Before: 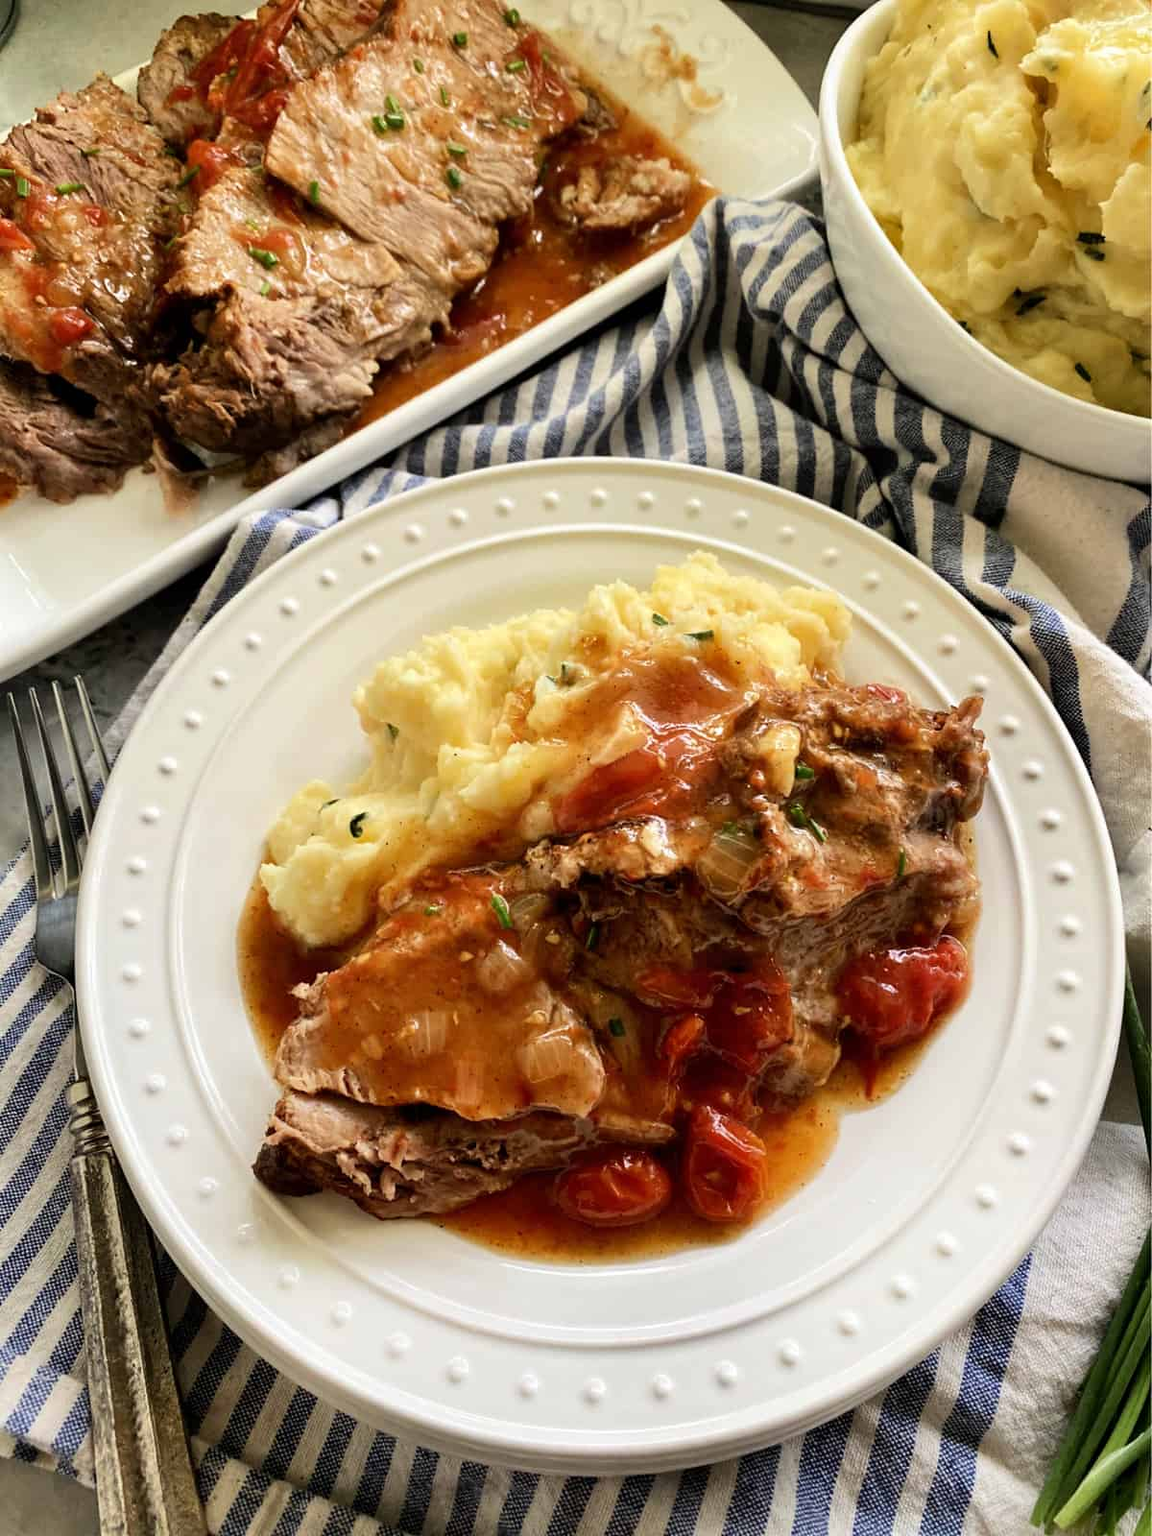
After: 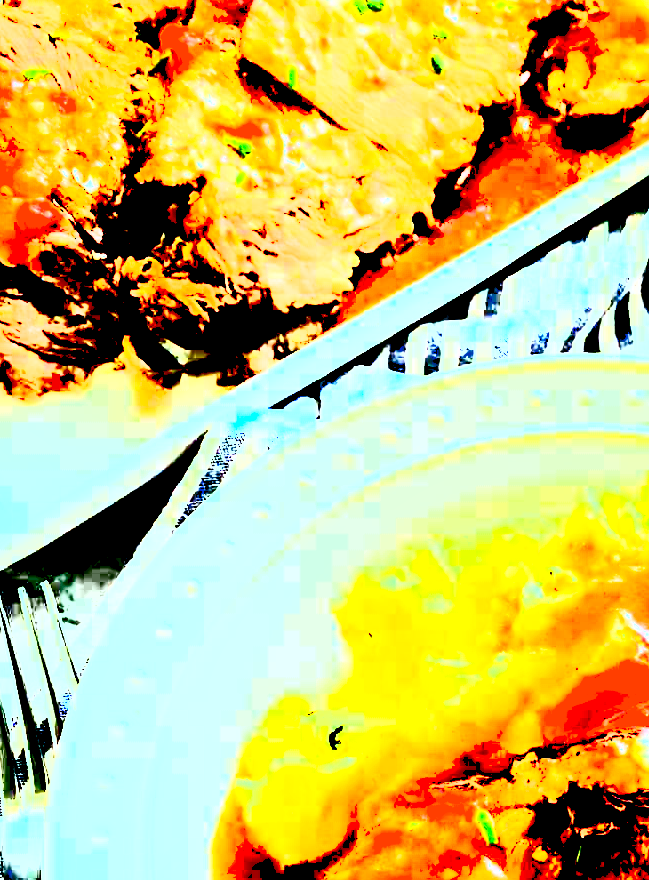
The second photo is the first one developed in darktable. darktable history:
crop and rotate: left 3.041%, top 7.669%, right 42.856%, bottom 37.272%
tone equalizer: -8 EV -1.07 EV, -7 EV -1.04 EV, -6 EV -0.9 EV, -5 EV -0.574 EV, -3 EV 0.56 EV, -2 EV 0.884 EV, -1 EV 0.99 EV, +0 EV 1.06 EV, edges refinement/feathering 500, mask exposure compensation -1.57 EV, preserve details no
contrast brightness saturation: contrast 0.78, brightness -0.981, saturation 0.99
shadows and highlights: shadows 35.04, highlights -34.77, soften with gaussian
exposure: exposure 2.017 EV, compensate highlight preservation false
color calibration: illuminant F (fluorescent), F source F9 (Cool White Deluxe 4150 K) – high CRI, x 0.374, y 0.373, temperature 4154.41 K
levels: levels [0.008, 0.318, 0.836]
